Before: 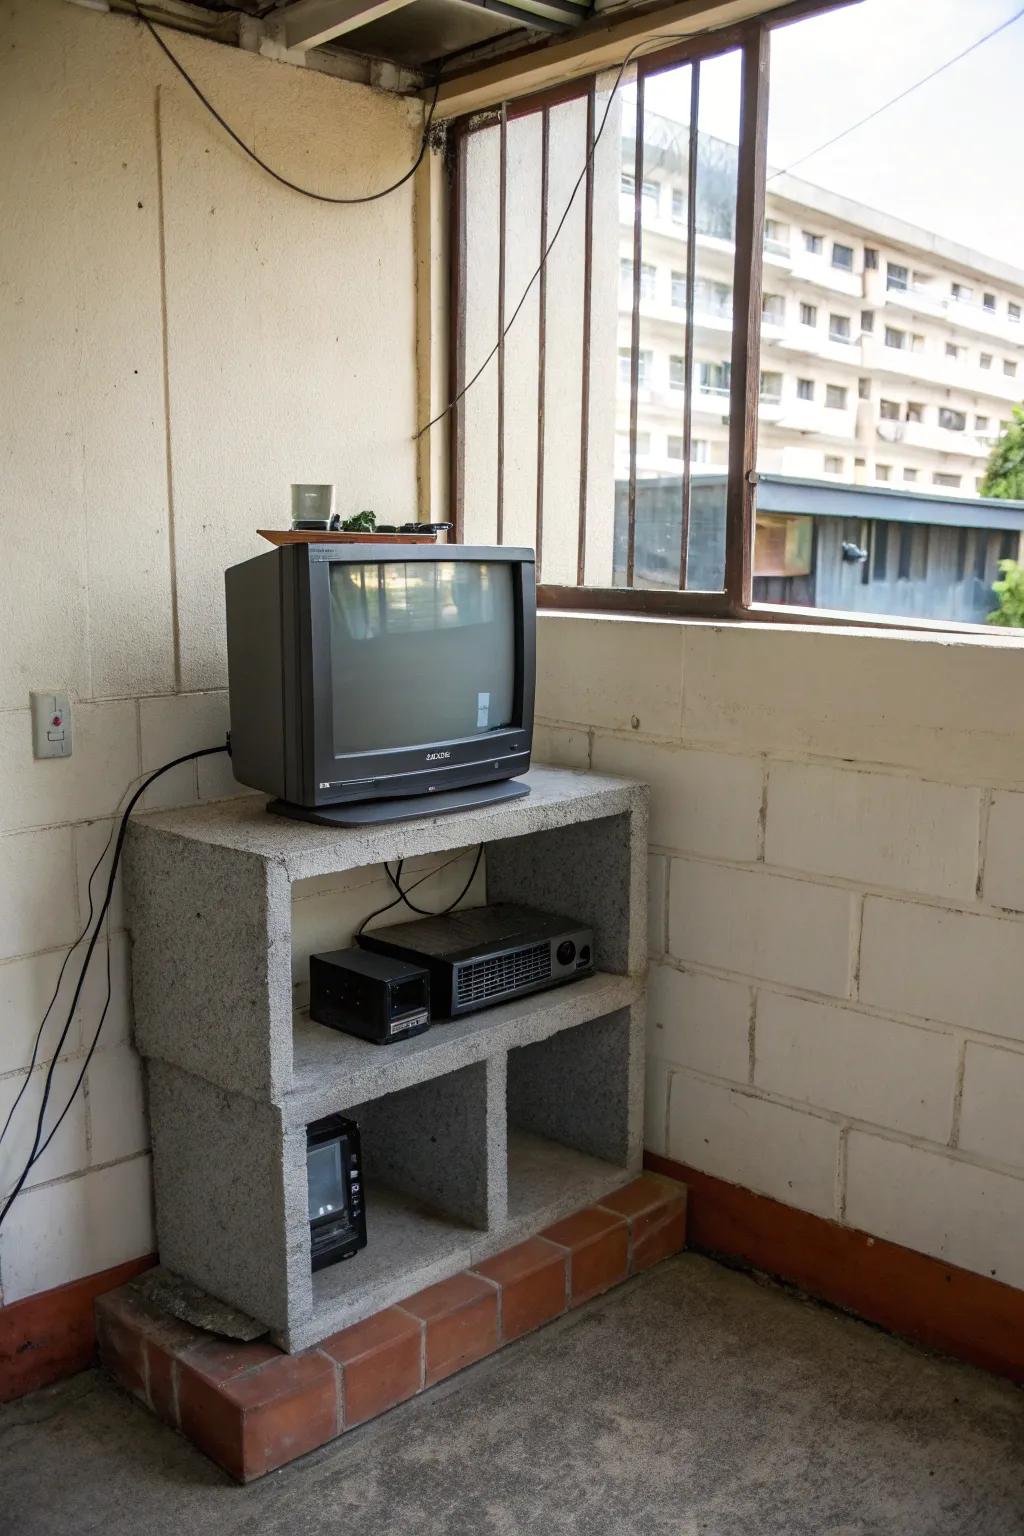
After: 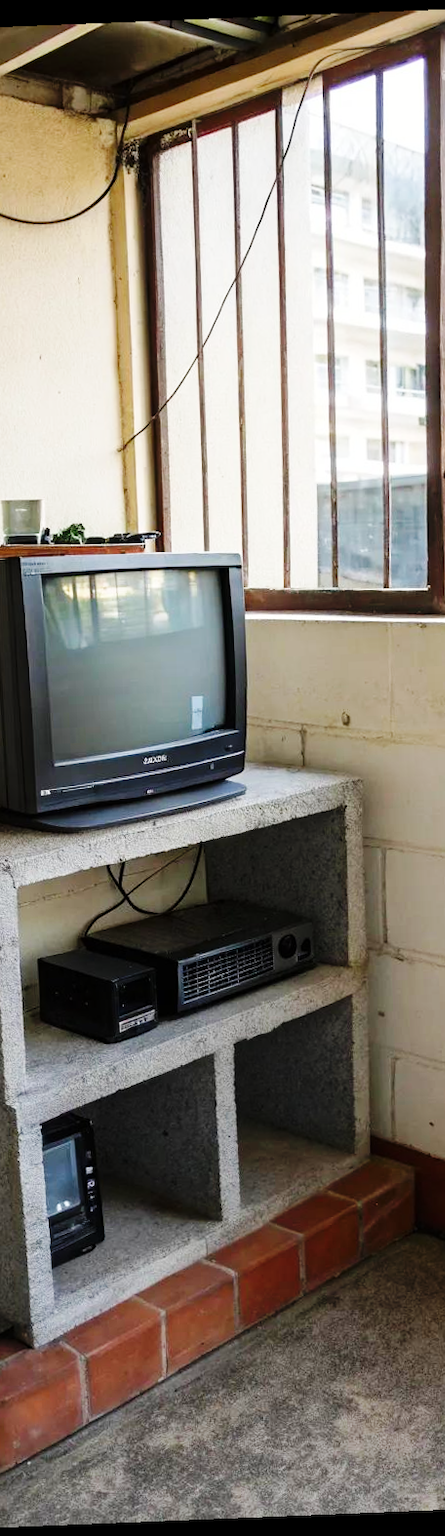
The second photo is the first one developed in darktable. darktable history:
rotate and perspective: rotation -2.29°, automatic cropping off
crop: left 28.583%, right 29.231%
base curve: curves: ch0 [(0, 0) (0.036, 0.025) (0.121, 0.166) (0.206, 0.329) (0.605, 0.79) (1, 1)], preserve colors none
